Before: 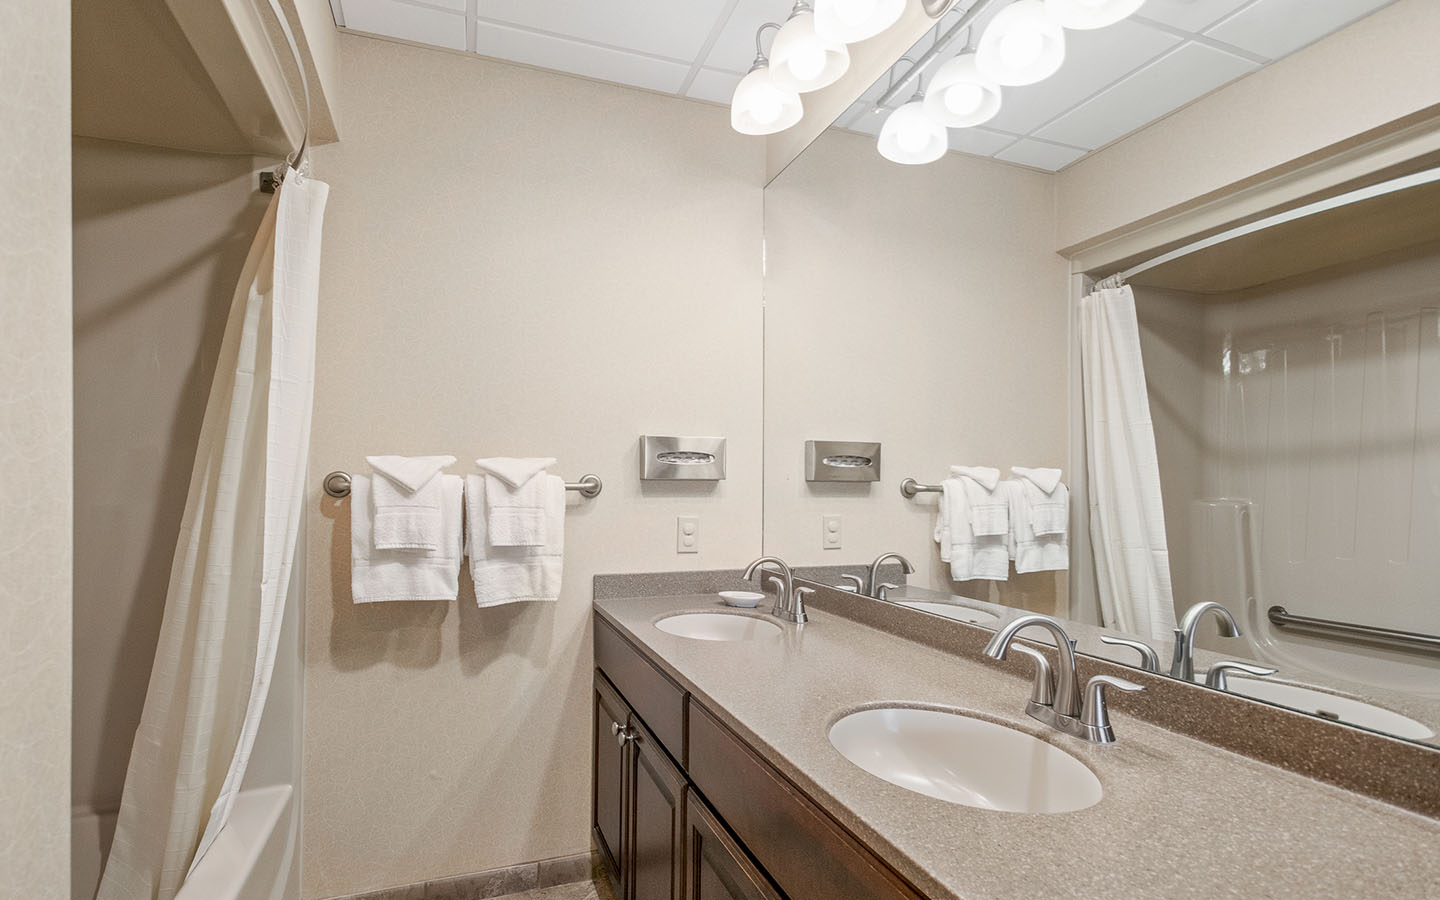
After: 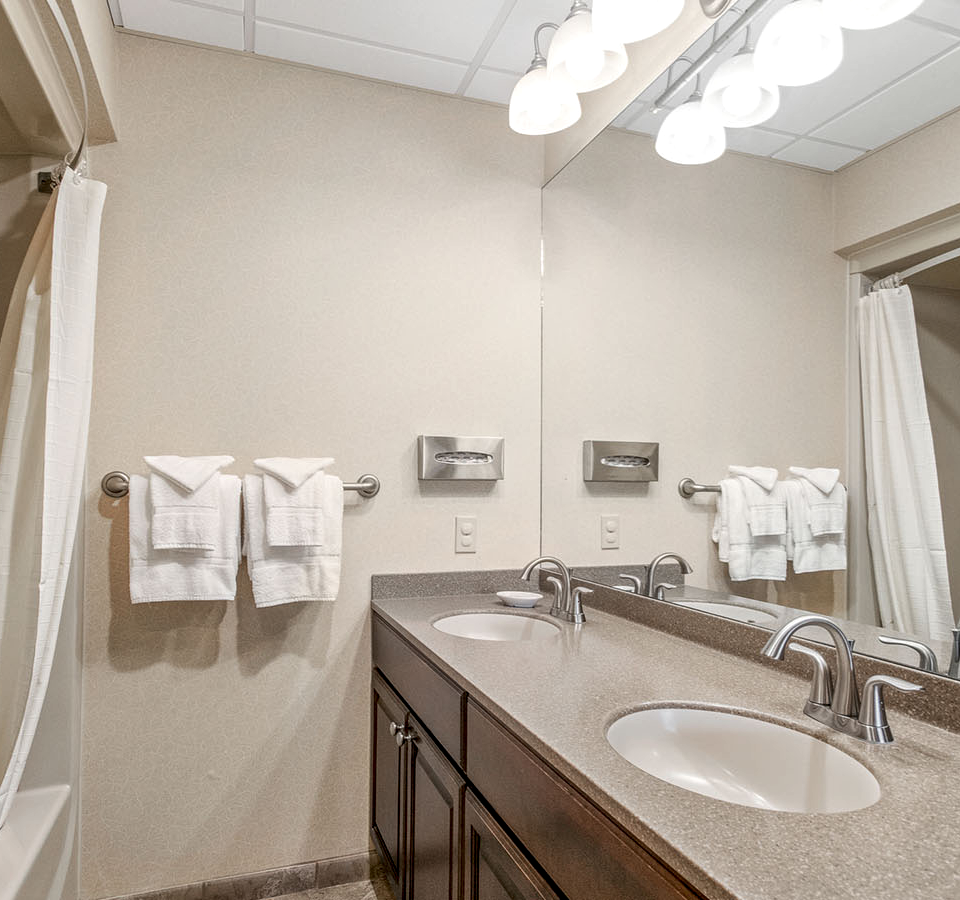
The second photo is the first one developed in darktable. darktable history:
crop and rotate: left 15.446%, right 17.836%
local contrast: detail 130%
